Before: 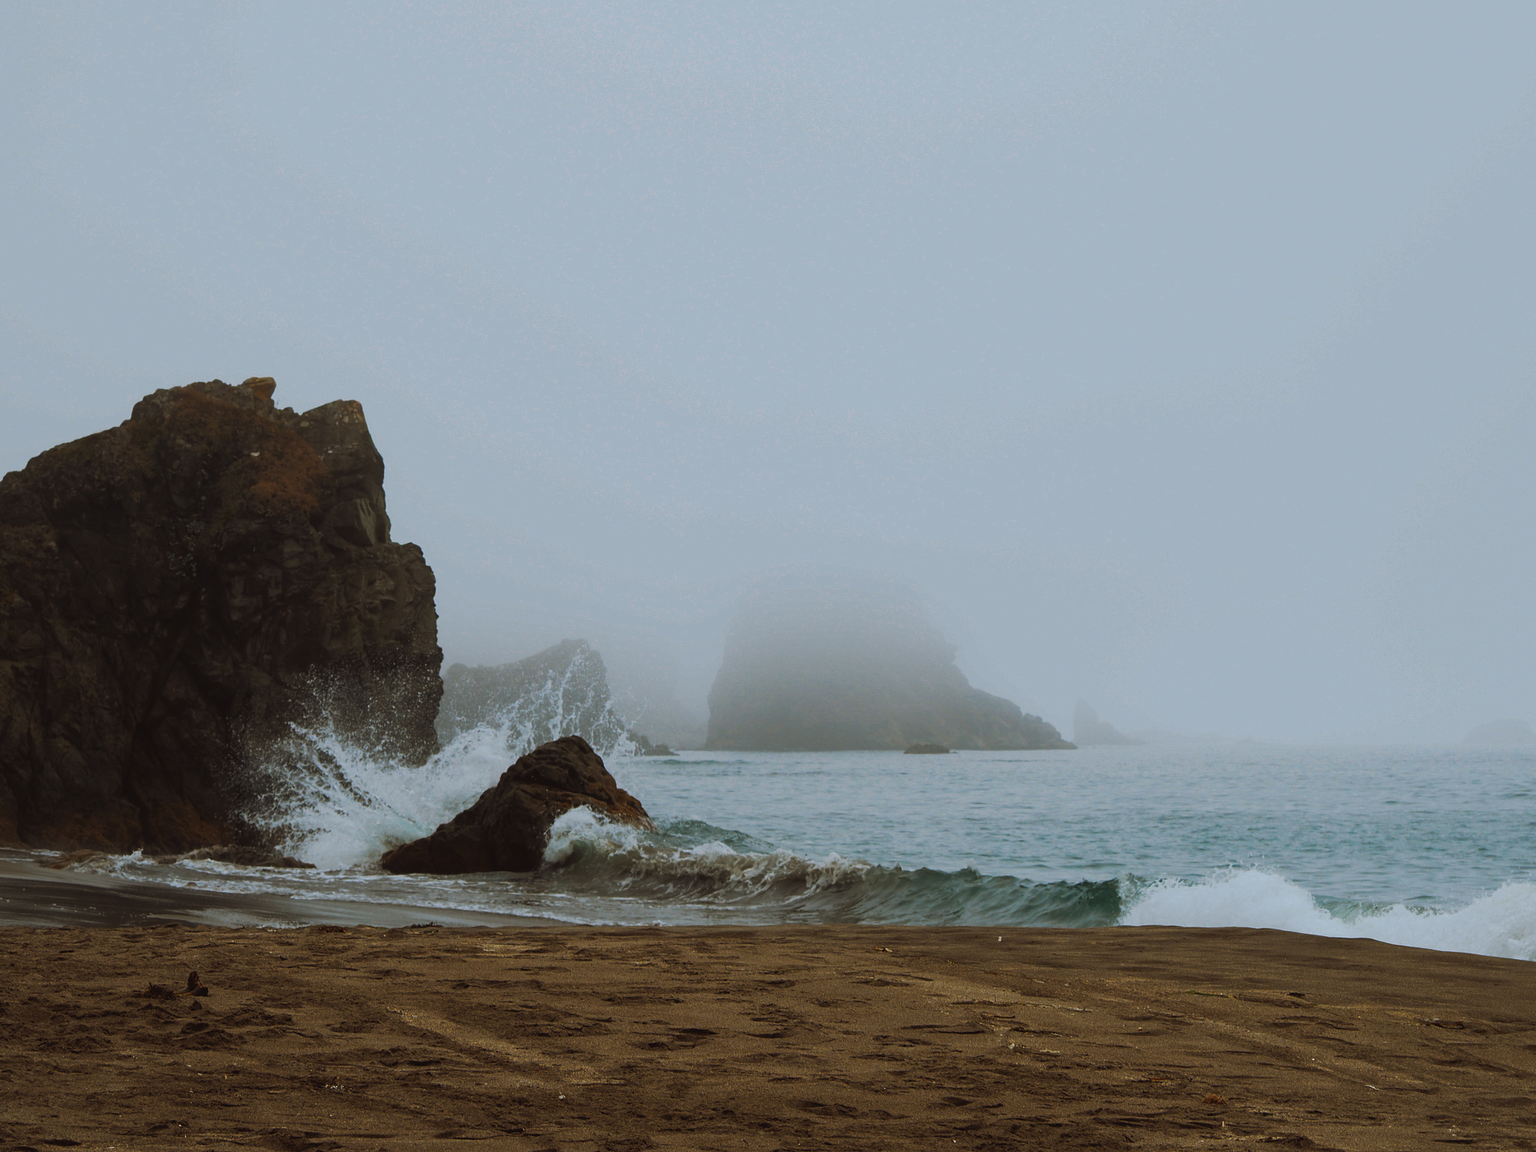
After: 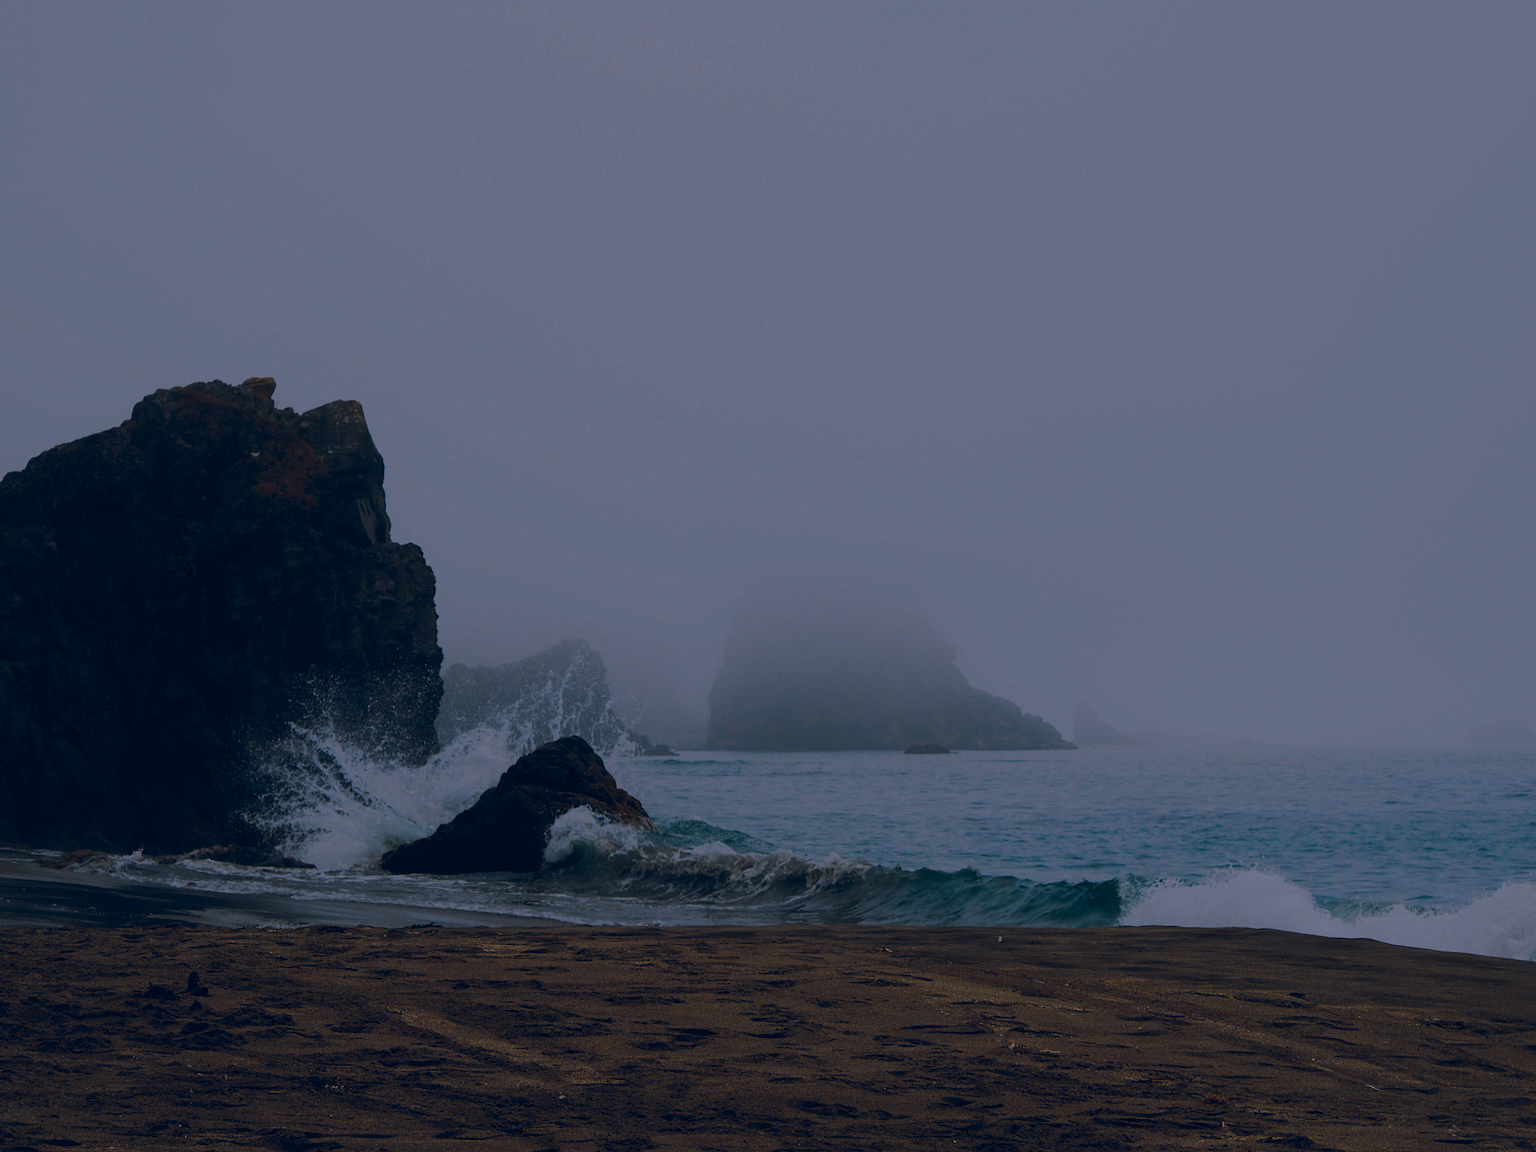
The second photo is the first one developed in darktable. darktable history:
velvia: strength 31.43%, mid-tones bias 0.201
exposure: exposure -0.487 EV, compensate exposure bias true, compensate highlight preservation false
color correction: highlights a* 14.22, highlights b* 5.72, shadows a* -5.15, shadows b* -15.71, saturation 0.862
